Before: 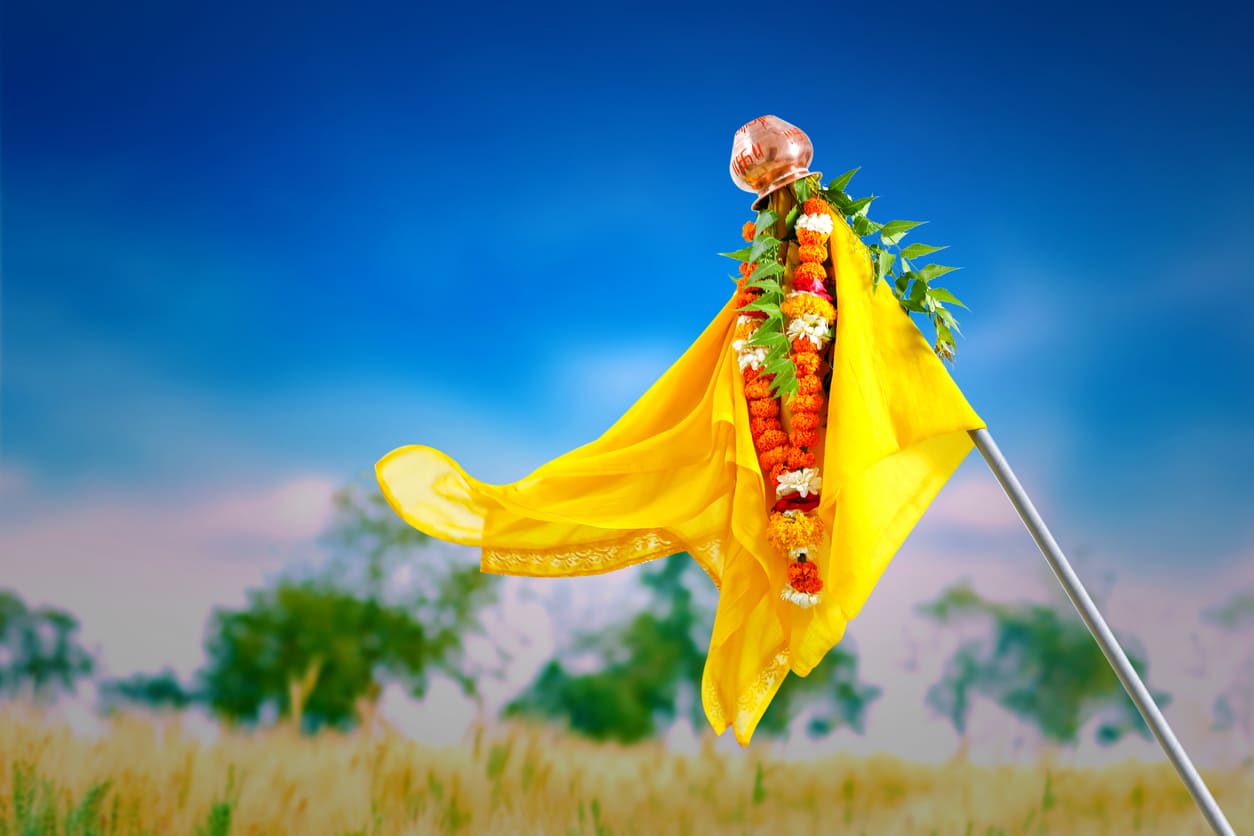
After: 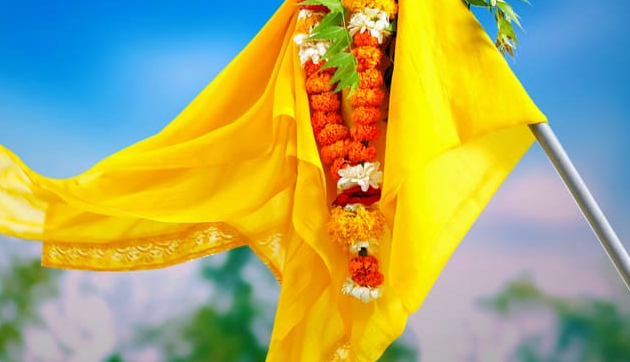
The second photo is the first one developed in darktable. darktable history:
crop: left 35.03%, top 36.625%, right 14.663%, bottom 20.057%
exposure: exposure -0.041 EV, compensate highlight preservation false
tone equalizer: on, module defaults
